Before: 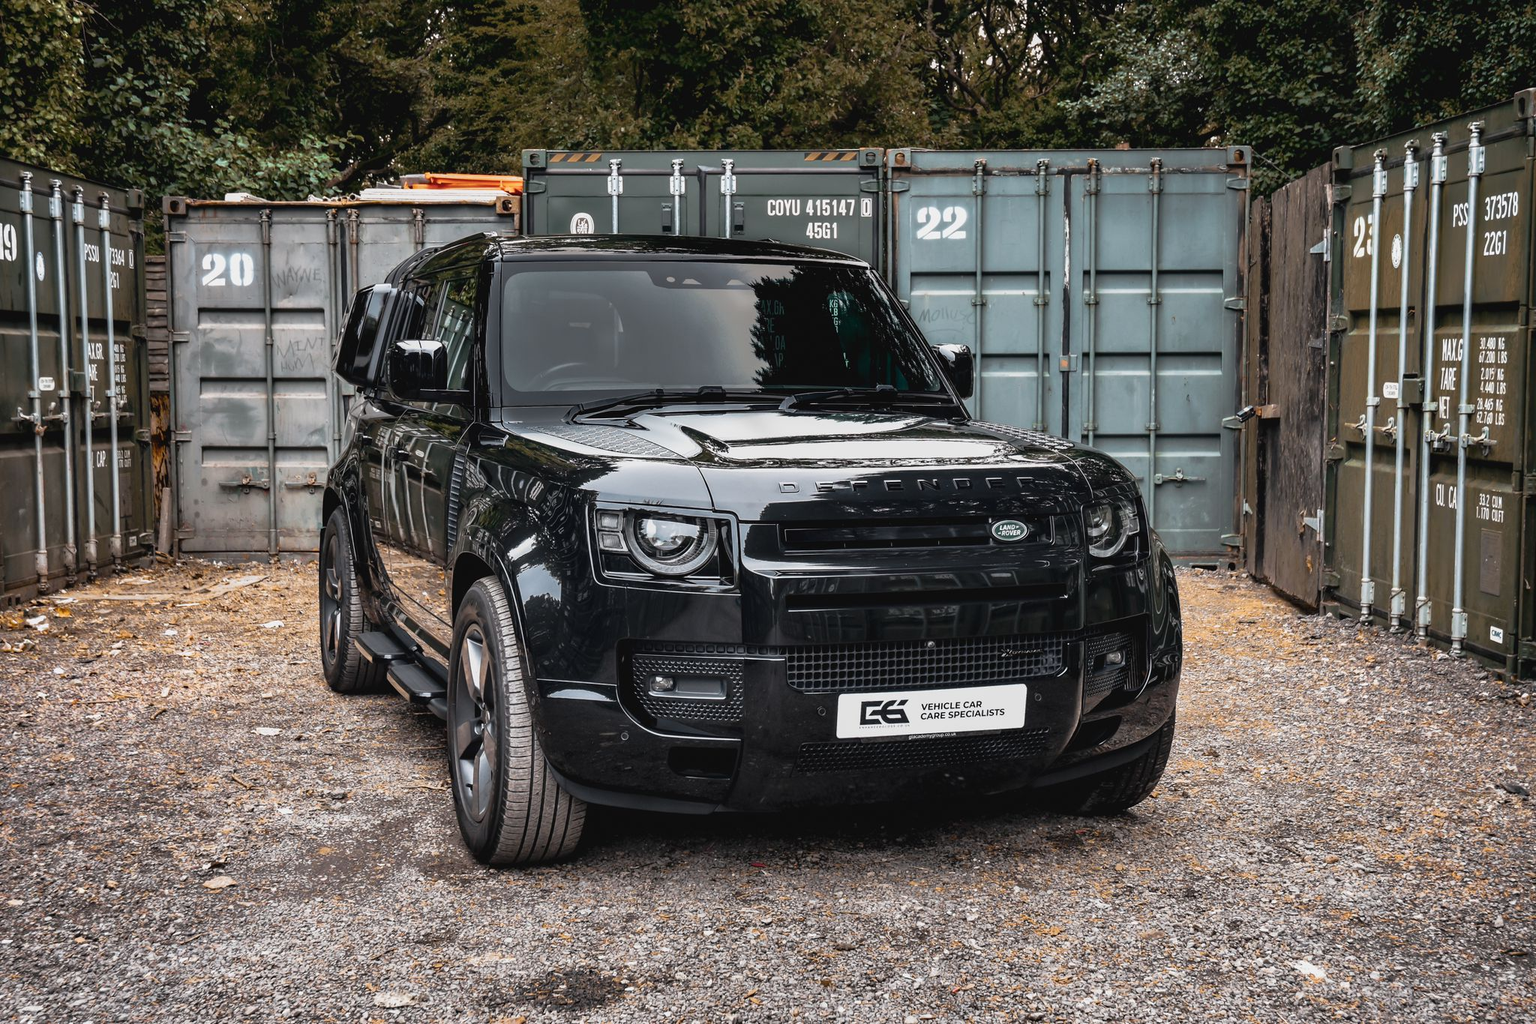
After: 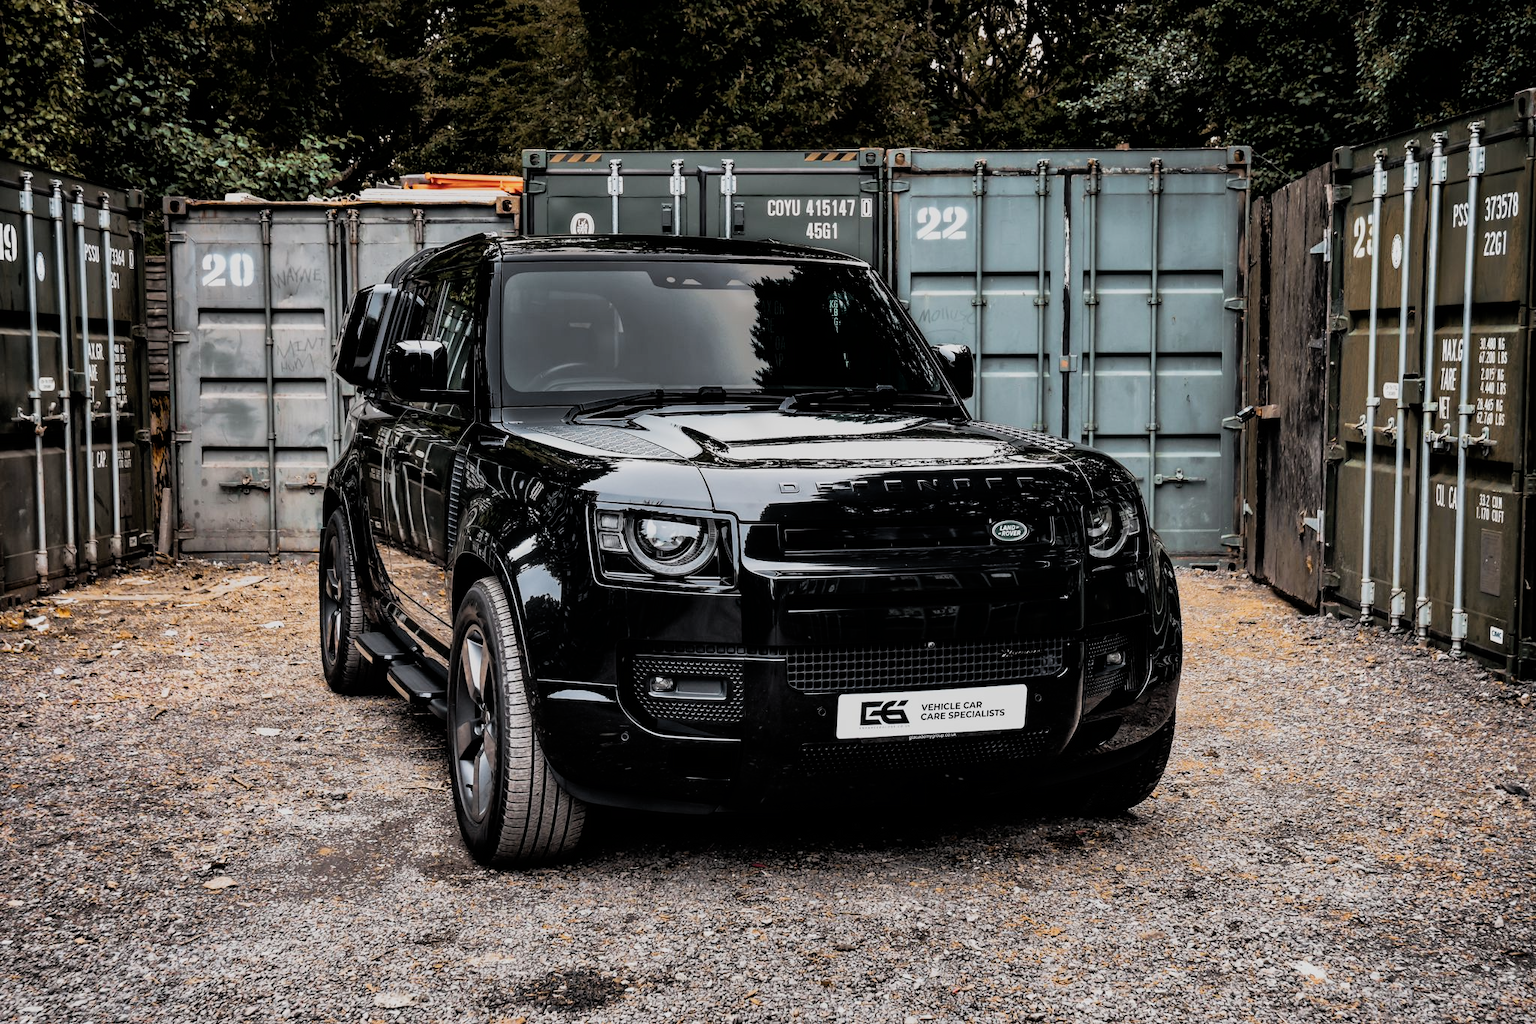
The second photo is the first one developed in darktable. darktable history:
filmic rgb: black relative exposure -5.06 EV, white relative exposure 3.99 EV, hardness 2.89, contrast 1.299, iterations of high-quality reconstruction 0
